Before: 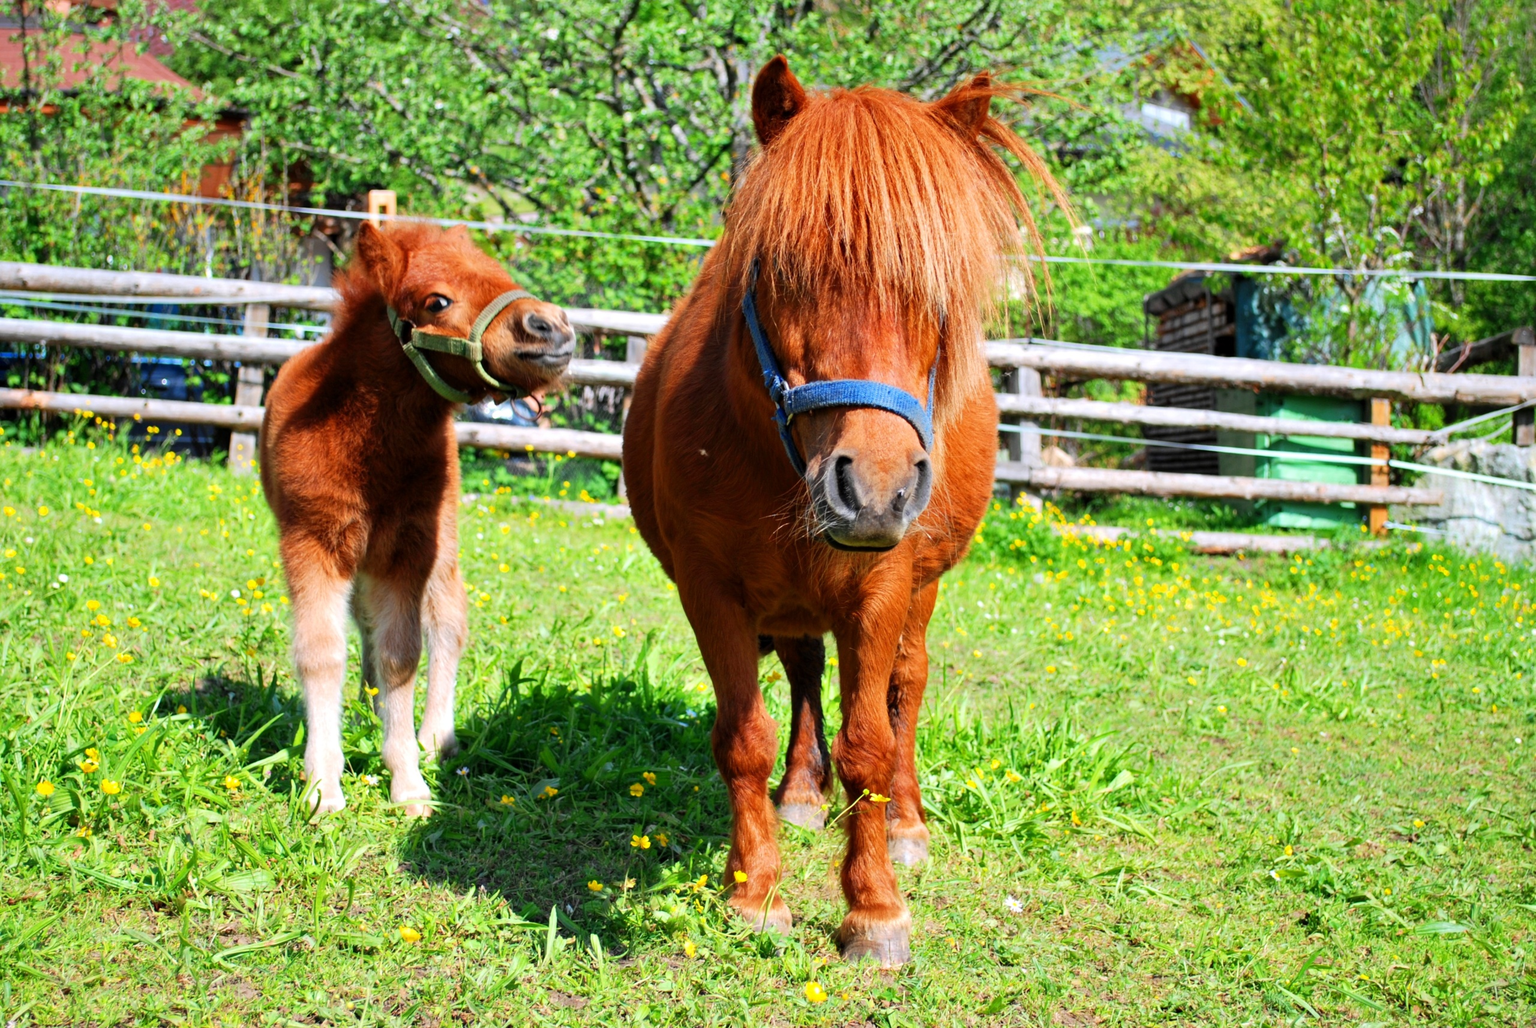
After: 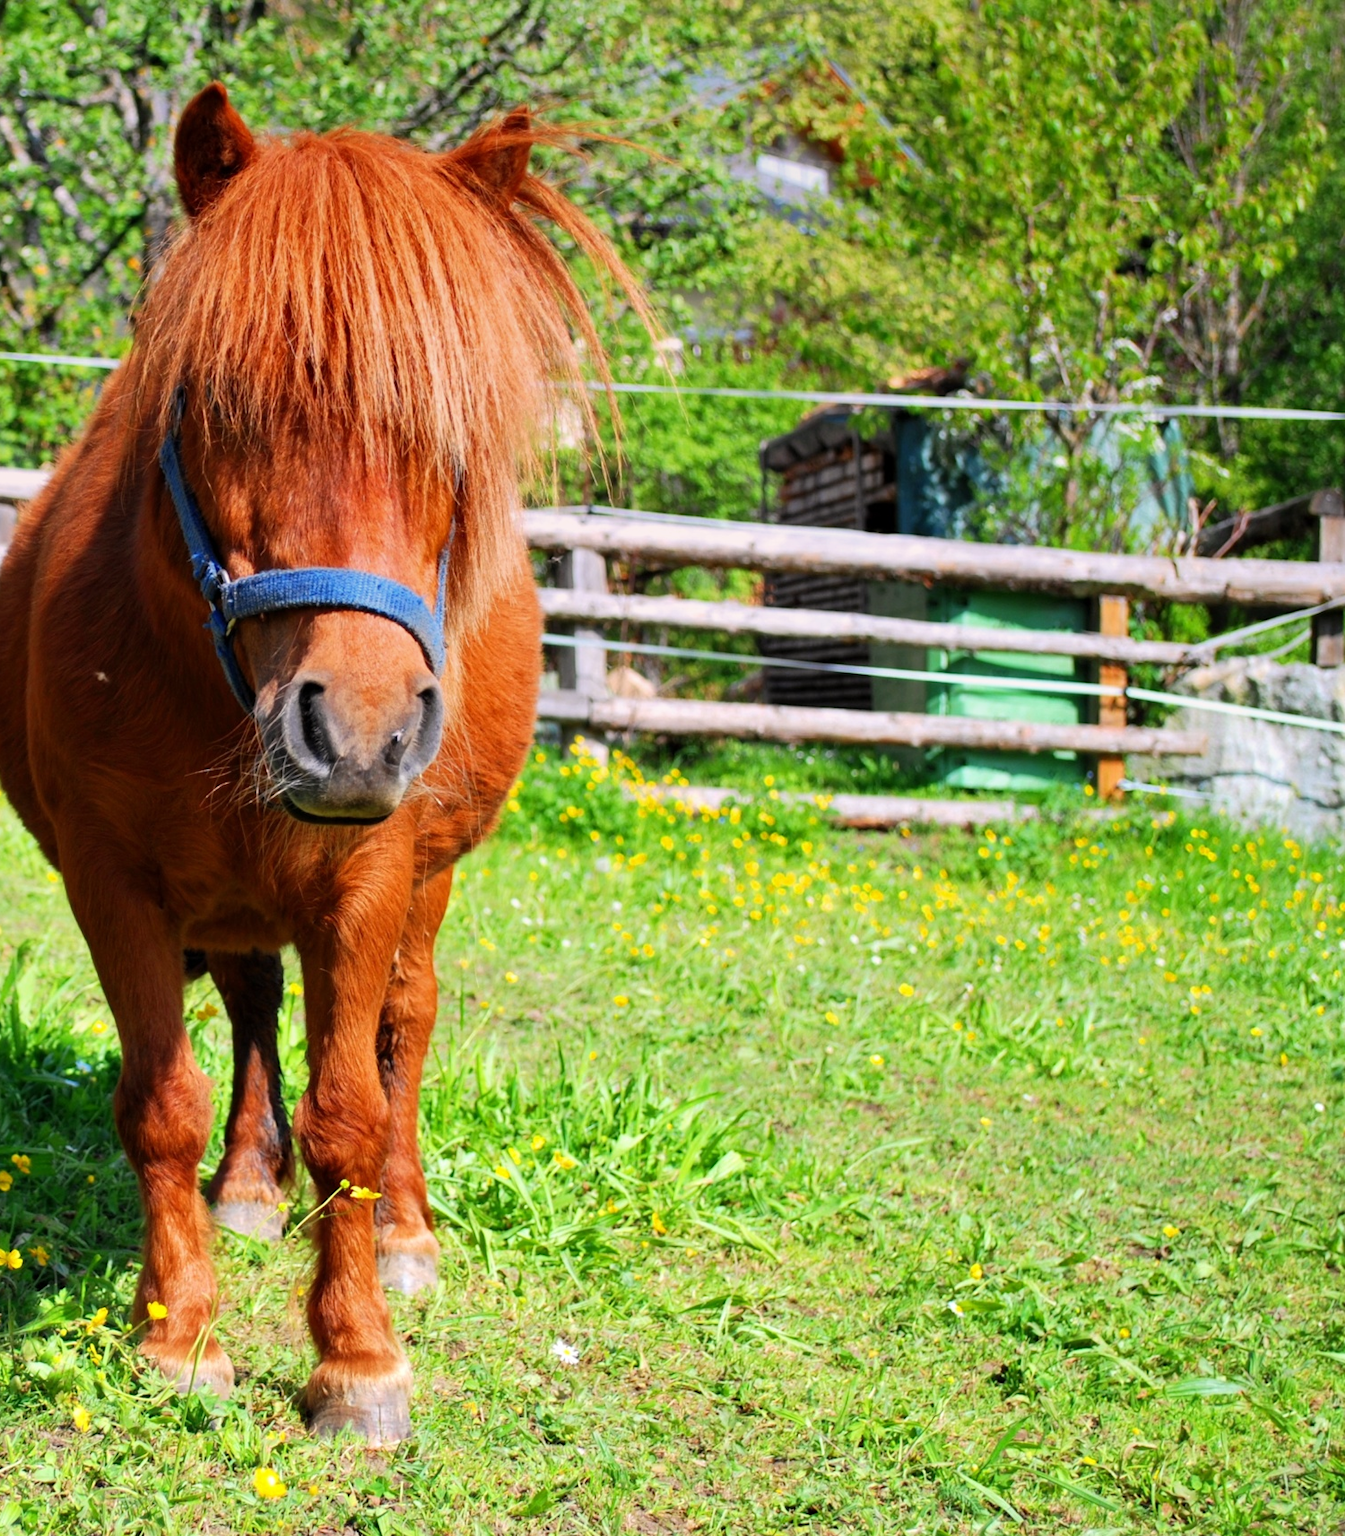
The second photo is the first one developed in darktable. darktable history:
graduated density: density 0.38 EV, hardness 21%, rotation -6.11°, saturation 32%
crop: left 41.402%
